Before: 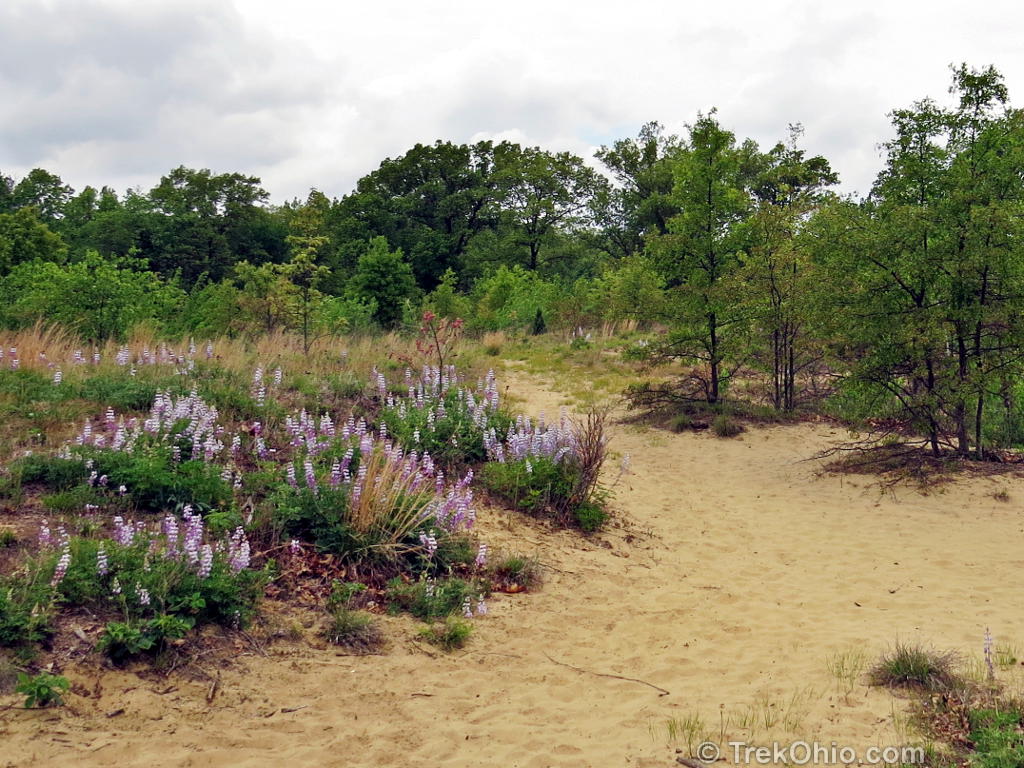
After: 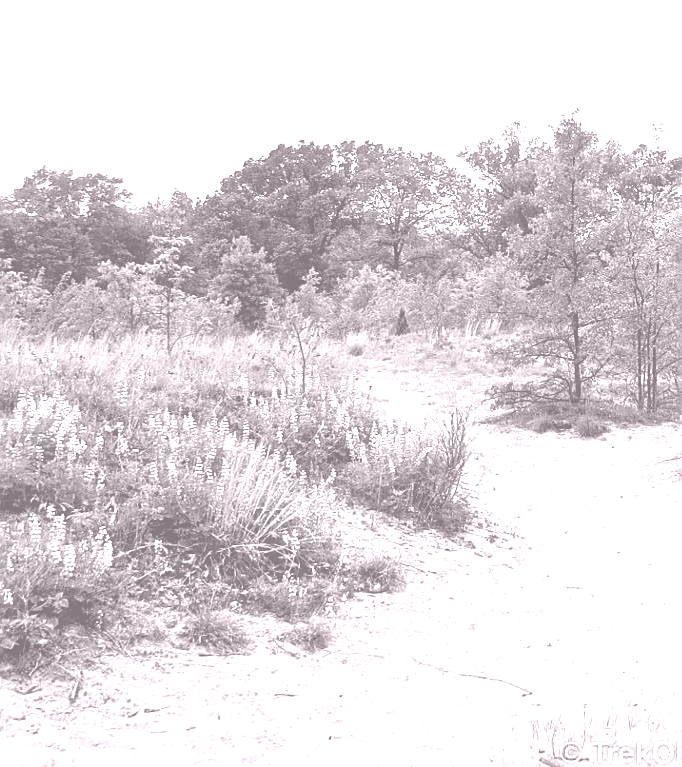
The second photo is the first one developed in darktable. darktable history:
contrast brightness saturation: contrast 0.15, brightness -0.01, saturation 0.1
color zones: curves: ch2 [(0, 0.5) (0.143, 0.517) (0.286, 0.571) (0.429, 0.522) (0.571, 0.5) (0.714, 0.5) (0.857, 0.5) (1, 0.5)]
sharpen: on, module defaults
haze removal: strength -0.05
exposure: exposure -0.048 EV, compensate highlight preservation false
shadows and highlights: shadows 25, white point adjustment -3, highlights -30
colorize: hue 25.2°, saturation 83%, source mix 82%, lightness 79%, version 1
crop and rotate: left 13.409%, right 19.924%
